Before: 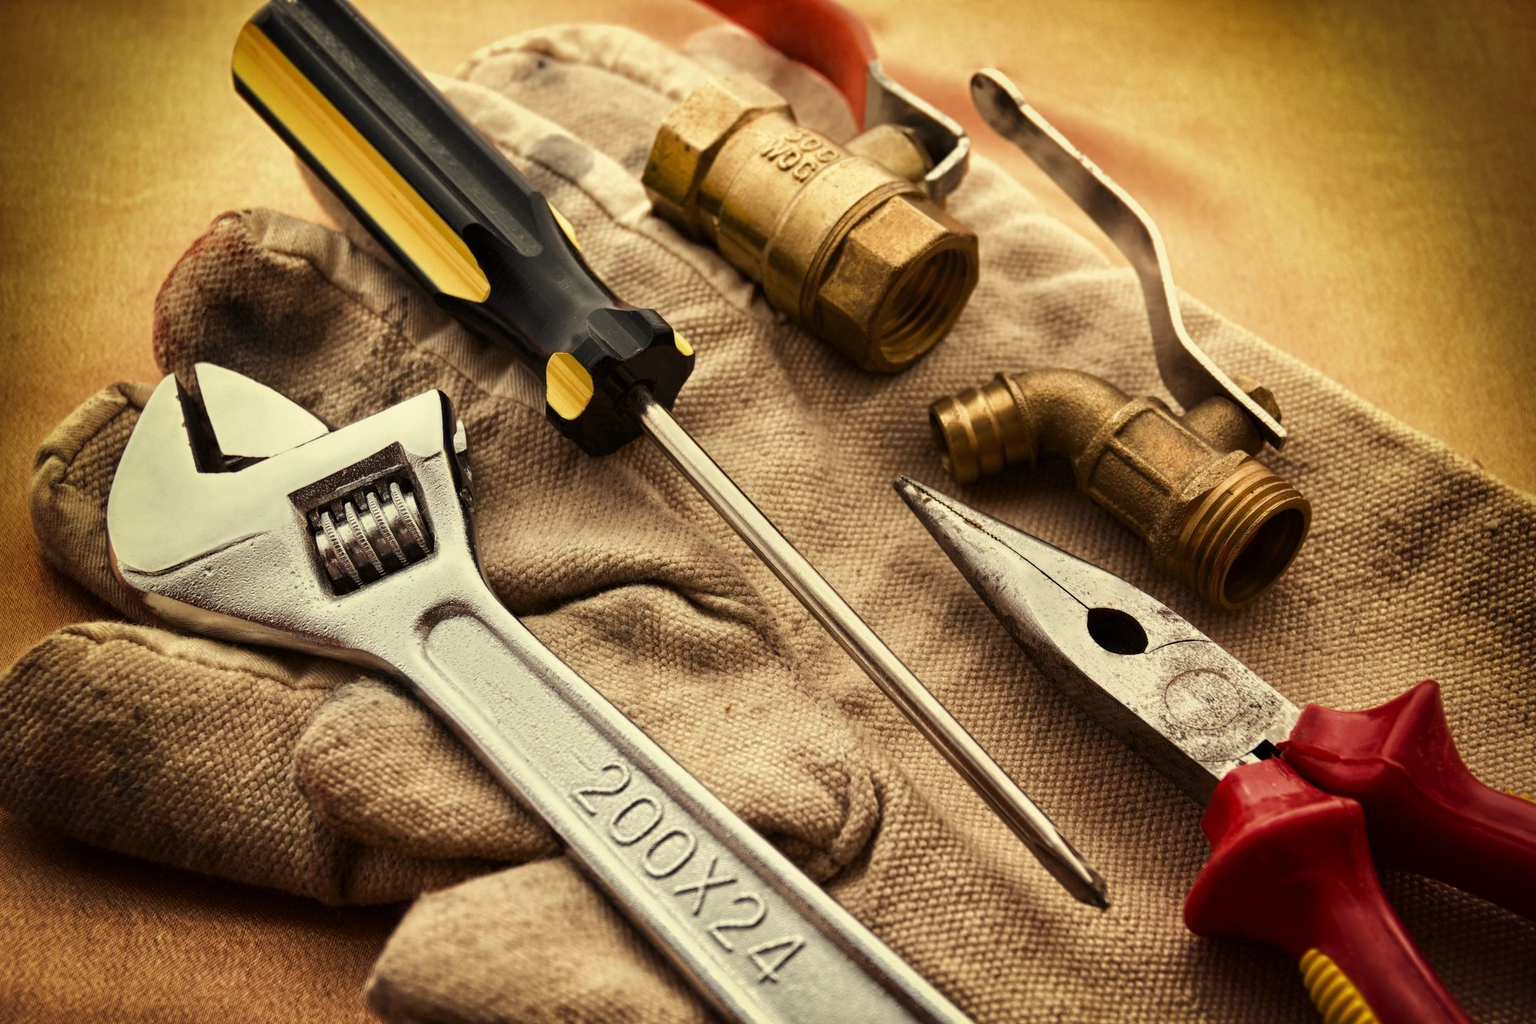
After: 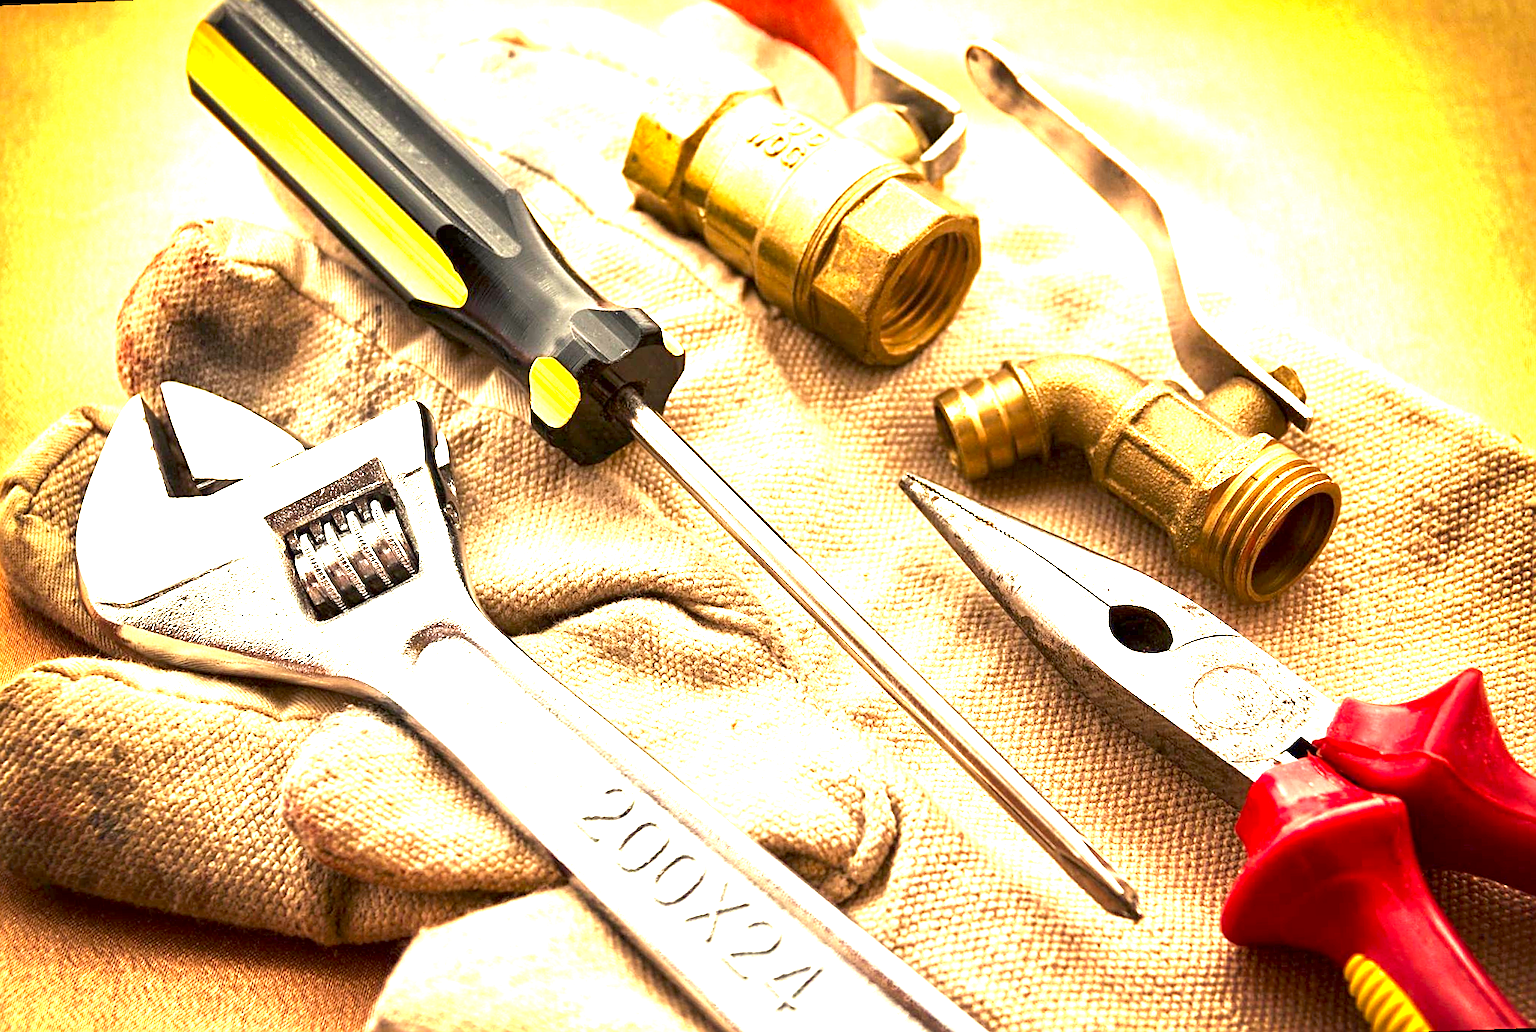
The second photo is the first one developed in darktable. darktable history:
exposure: black level correction 0.001, exposure 2.607 EV, compensate exposure bias true, compensate highlight preservation false
contrast brightness saturation: saturation 0.1
rotate and perspective: rotation -2.12°, lens shift (vertical) 0.009, lens shift (horizontal) -0.008, automatic cropping original format, crop left 0.036, crop right 0.964, crop top 0.05, crop bottom 0.959
sharpen: on, module defaults
